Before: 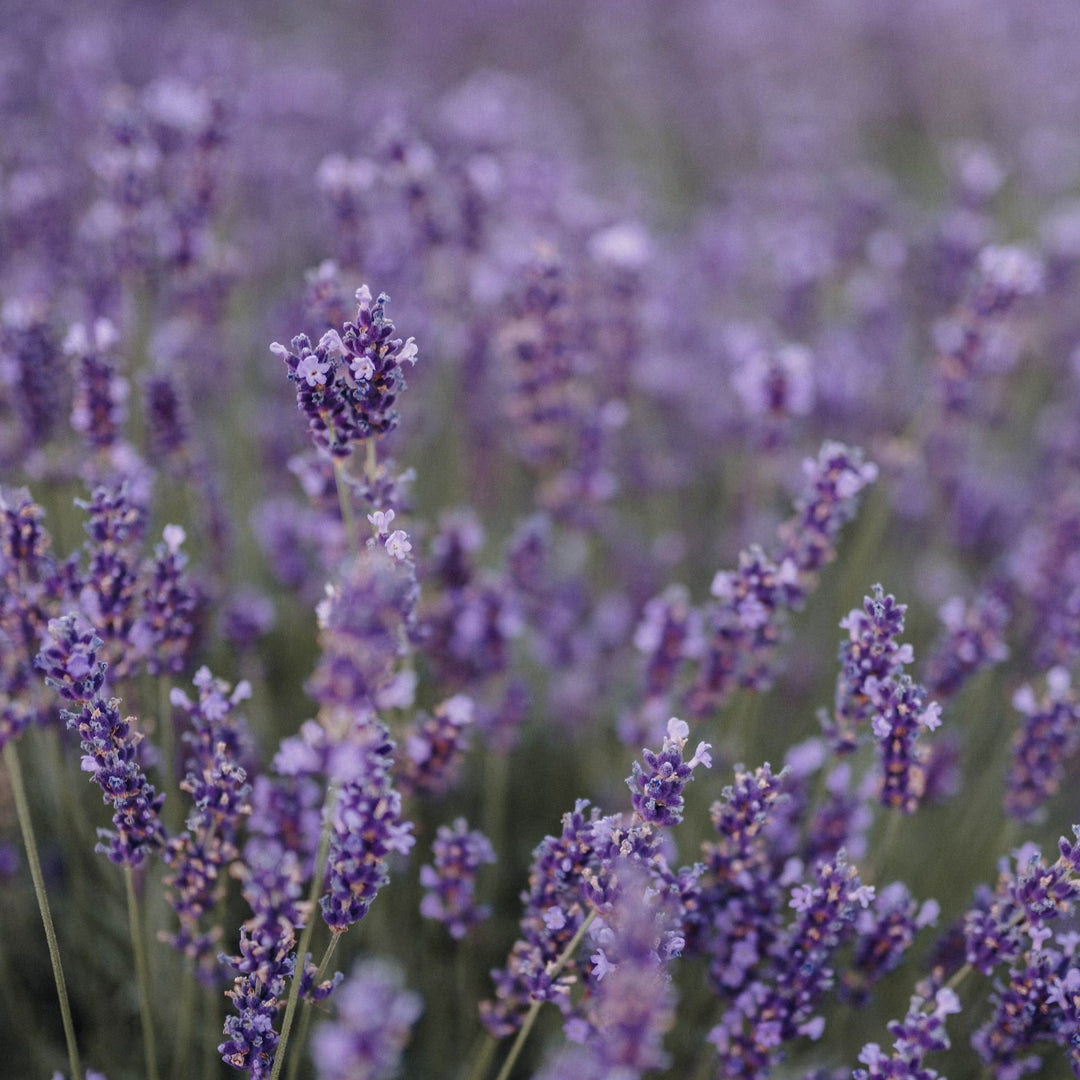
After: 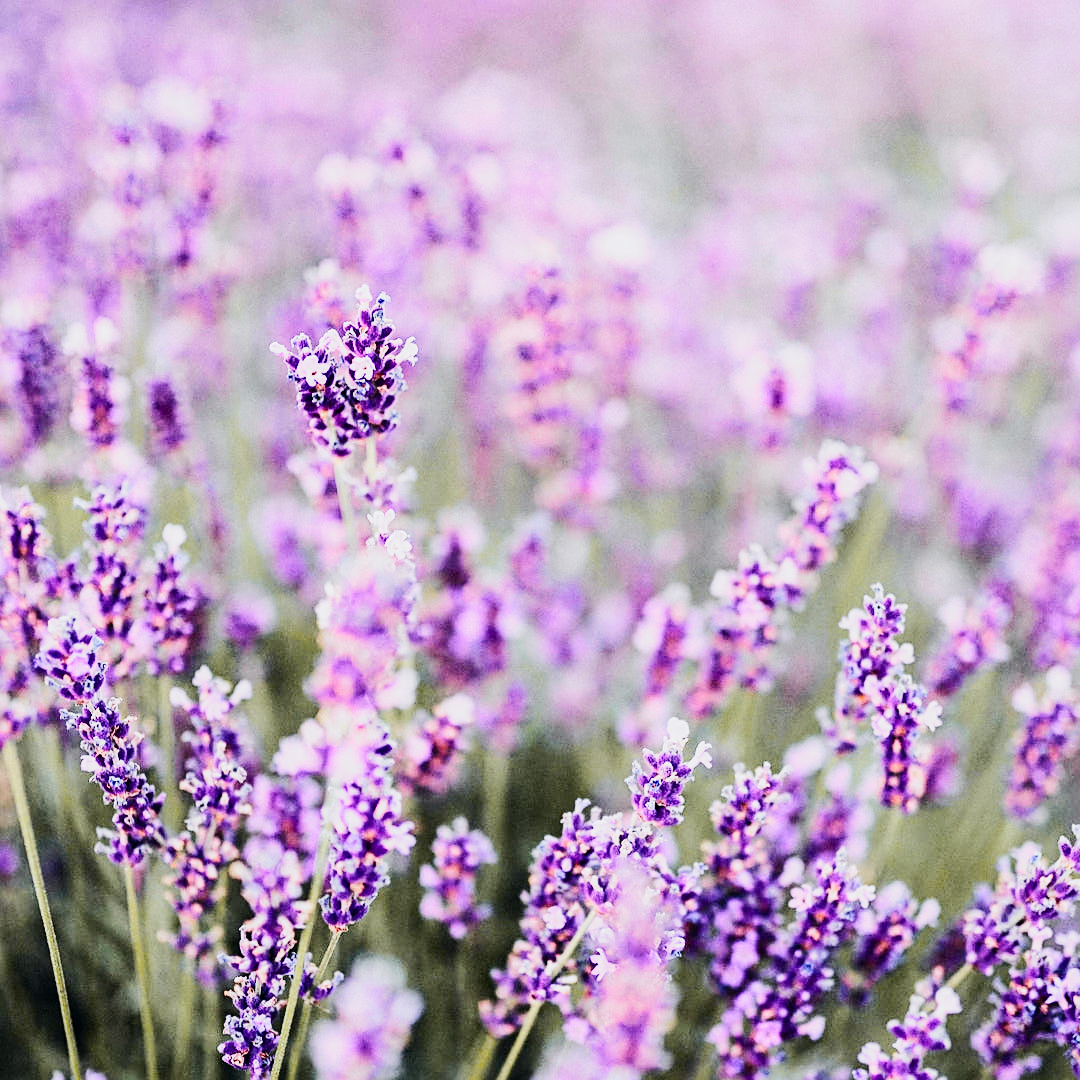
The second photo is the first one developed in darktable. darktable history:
base curve: curves: ch0 [(0, 0) (0, 0.001) (0.001, 0.001) (0.004, 0.002) (0.007, 0.004) (0.015, 0.013) (0.033, 0.045) (0.052, 0.096) (0.075, 0.17) (0.099, 0.241) (0.163, 0.42) (0.219, 0.55) (0.259, 0.616) (0.327, 0.722) (0.365, 0.765) (0.522, 0.873) (0.547, 0.881) (0.689, 0.919) (0.826, 0.952) (1, 1)], preserve colors none
tone curve: curves: ch0 [(0, 0) (0.11, 0.081) (0.256, 0.259) (0.398, 0.475) (0.498, 0.611) (0.65, 0.757) (0.835, 0.883) (1, 0.961)]; ch1 [(0, 0) (0.346, 0.307) (0.408, 0.369) (0.453, 0.457) (0.482, 0.479) (0.502, 0.498) (0.521, 0.51) (0.553, 0.554) (0.618, 0.65) (0.693, 0.727) (1, 1)]; ch2 [(0, 0) (0.358, 0.362) (0.434, 0.46) (0.485, 0.494) (0.5, 0.494) (0.511, 0.508) (0.537, 0.55) (0.579, 0.599) (0.621, 0.693) (1, 1)], color space Lab, independent channels, preserve colors none
sharpen: on, module defaults
